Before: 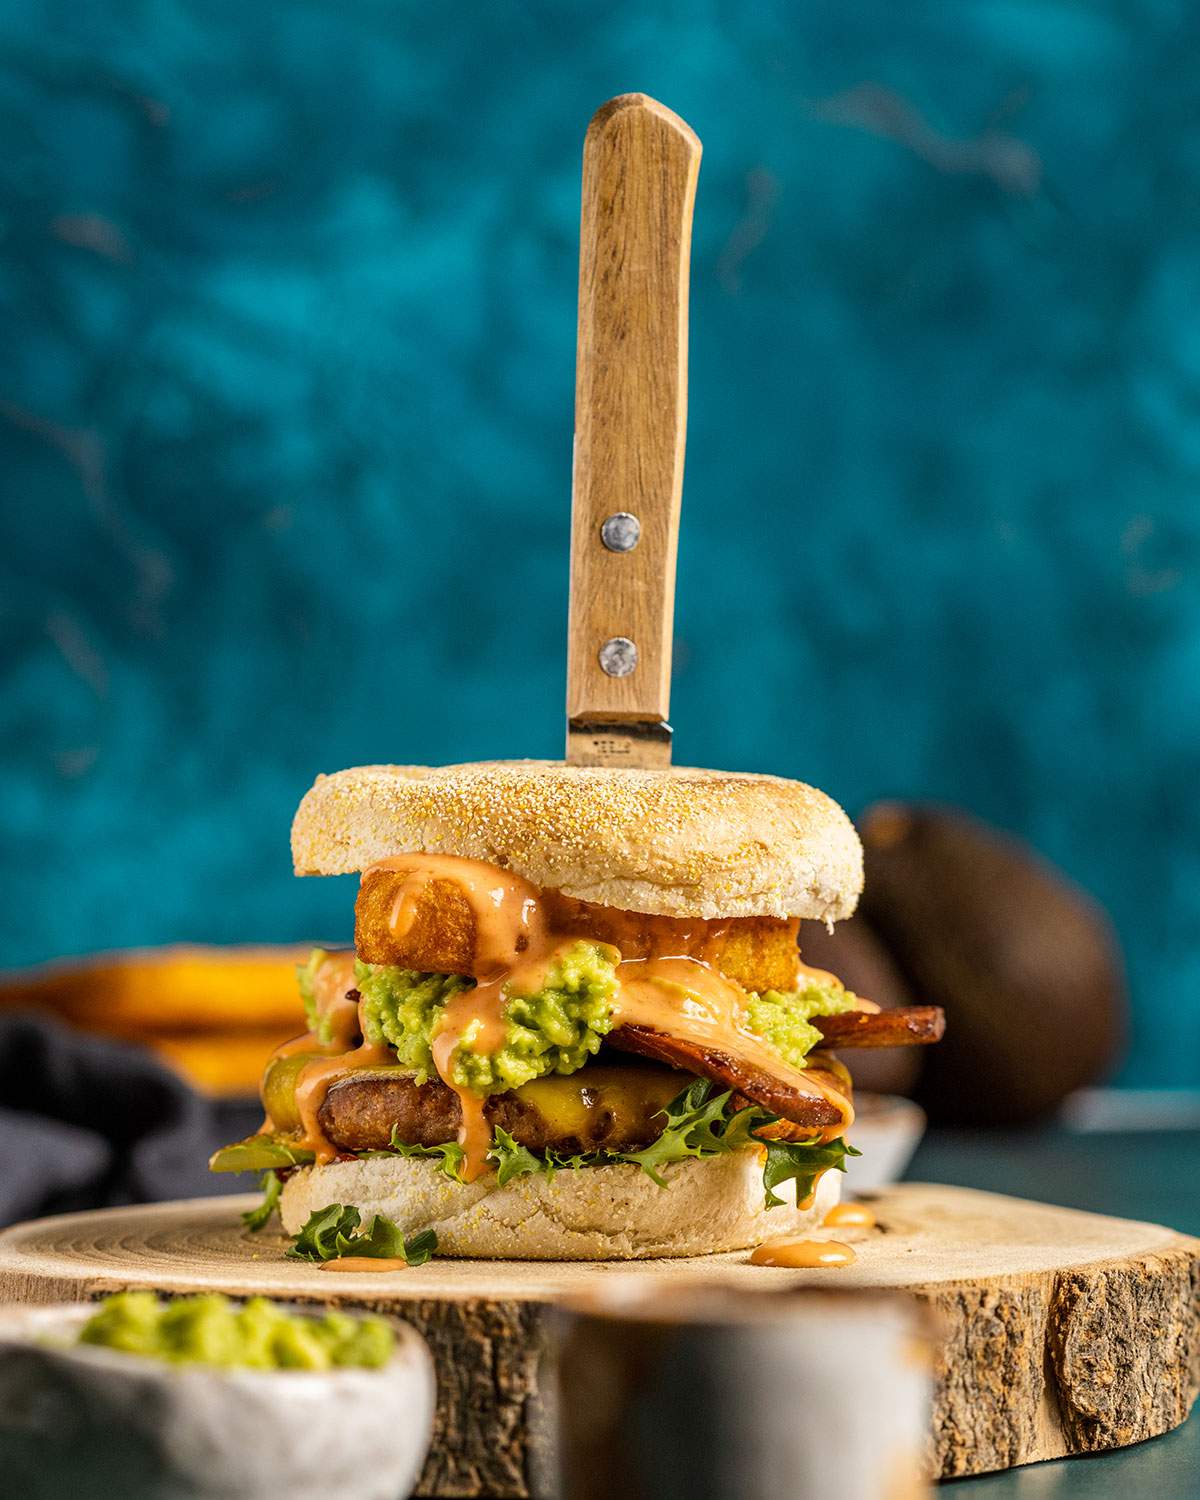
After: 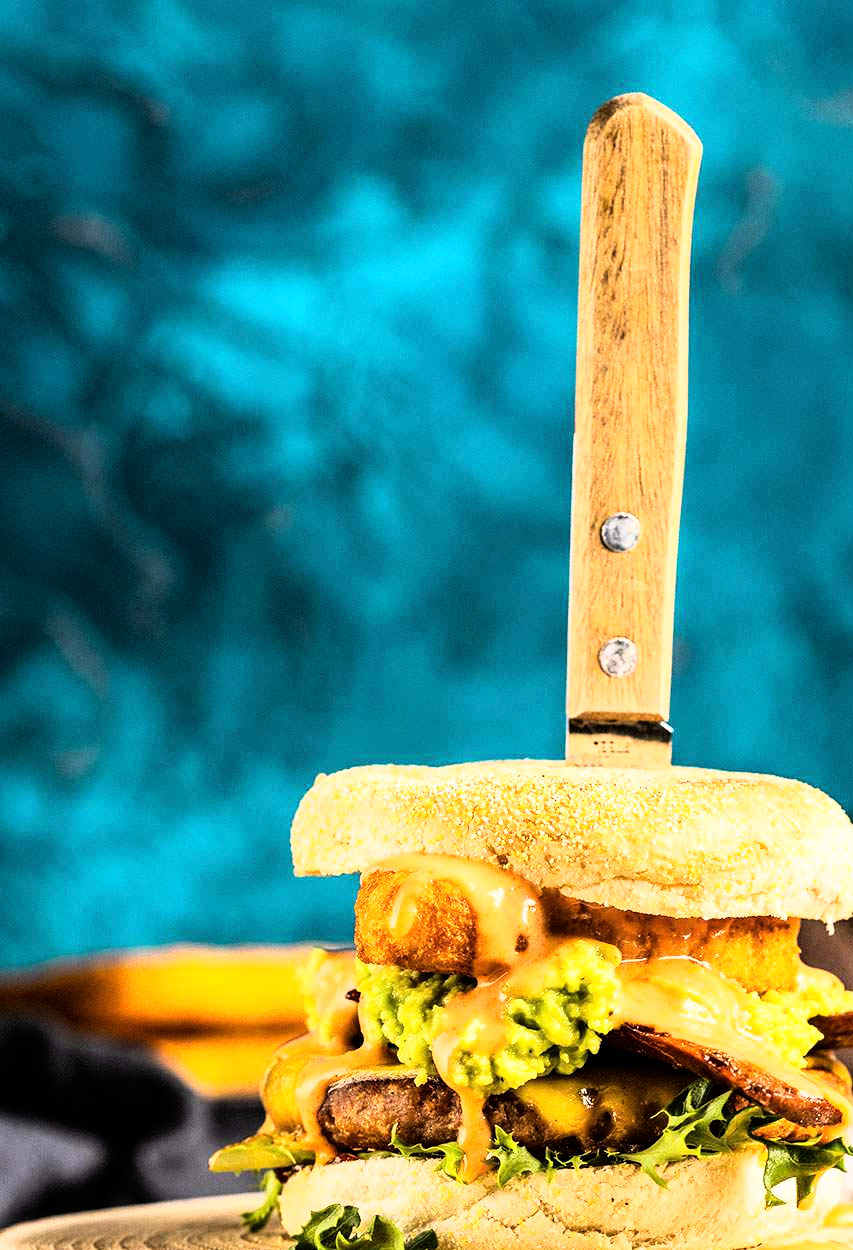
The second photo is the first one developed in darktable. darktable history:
crop: right 28.885%, bottom 16.626%
rgb curve: curves: ch0 [(0, 0) (0.21, 0.15) (0.24, 0.21) (0.5, 0.75) (0.75, 0.96) (0.89, 0.99) (1, 1)]; ch1 [(0, 0.02) (0.21, 0.13) (0.25, 0.2) (0.5, 0.67) (0.75, 0.9) (0.89, 0.97) (1, 1)]; ch2 [(0, 0.02) (0.21, 0.13) (0.25, 0.2) (0.5, 0.67) (0.75, 0.9) (0.89, 0.97) (1, 1)], compensate middle gray true
